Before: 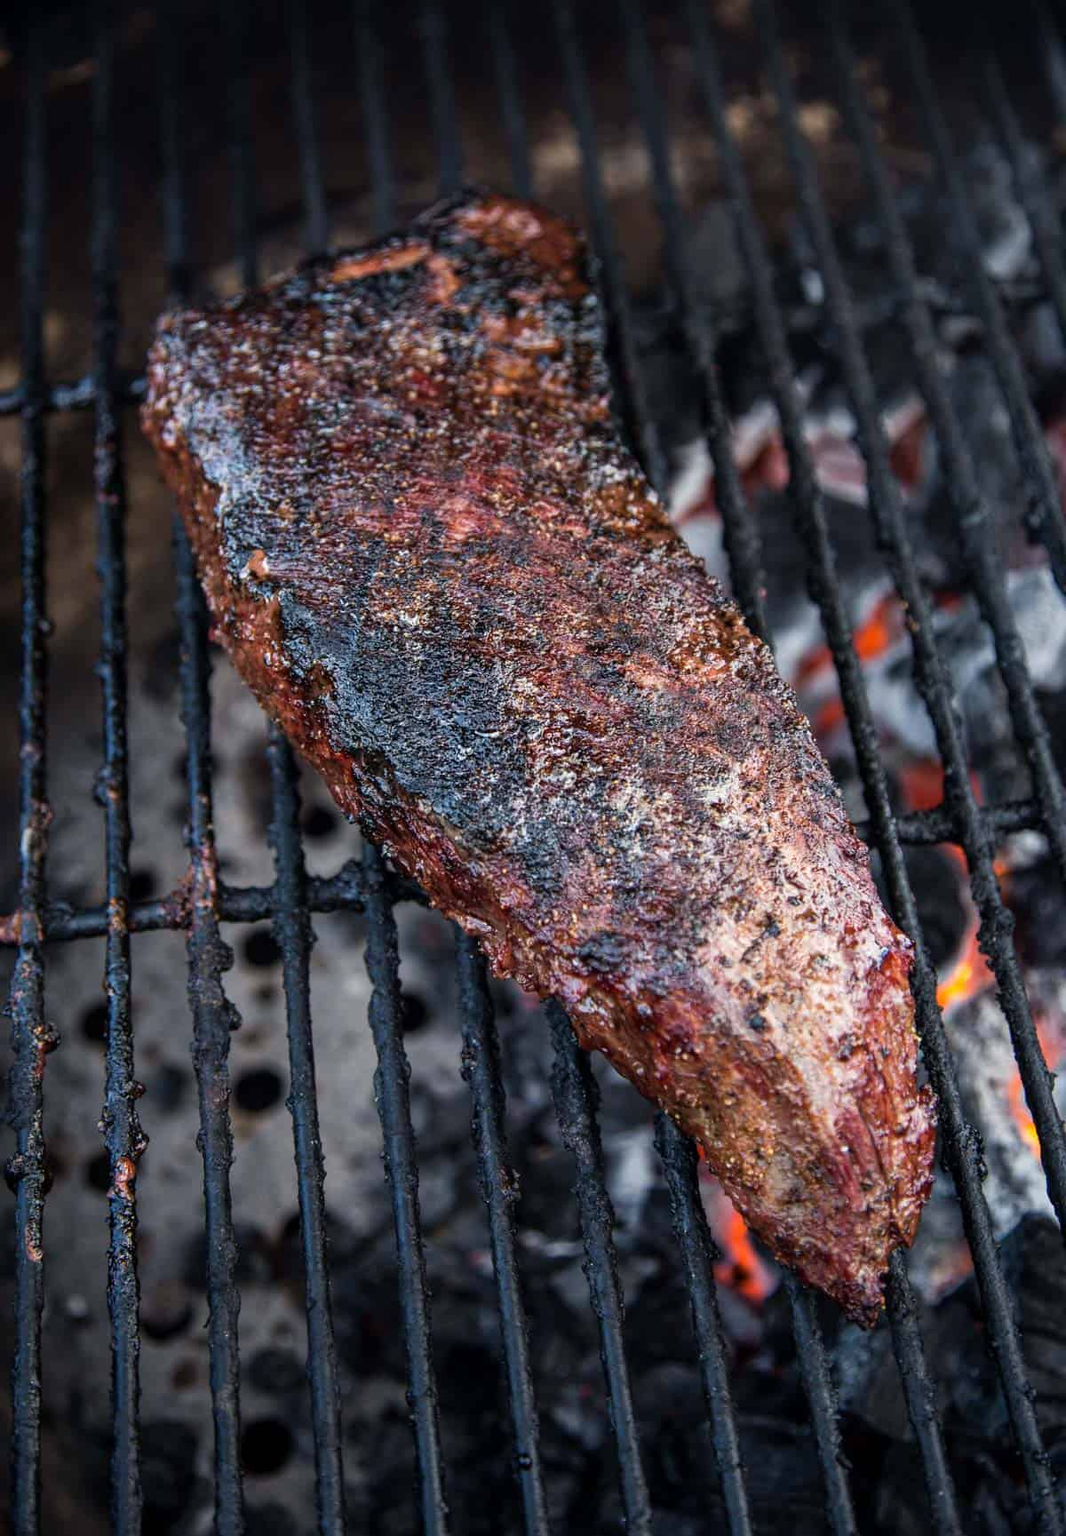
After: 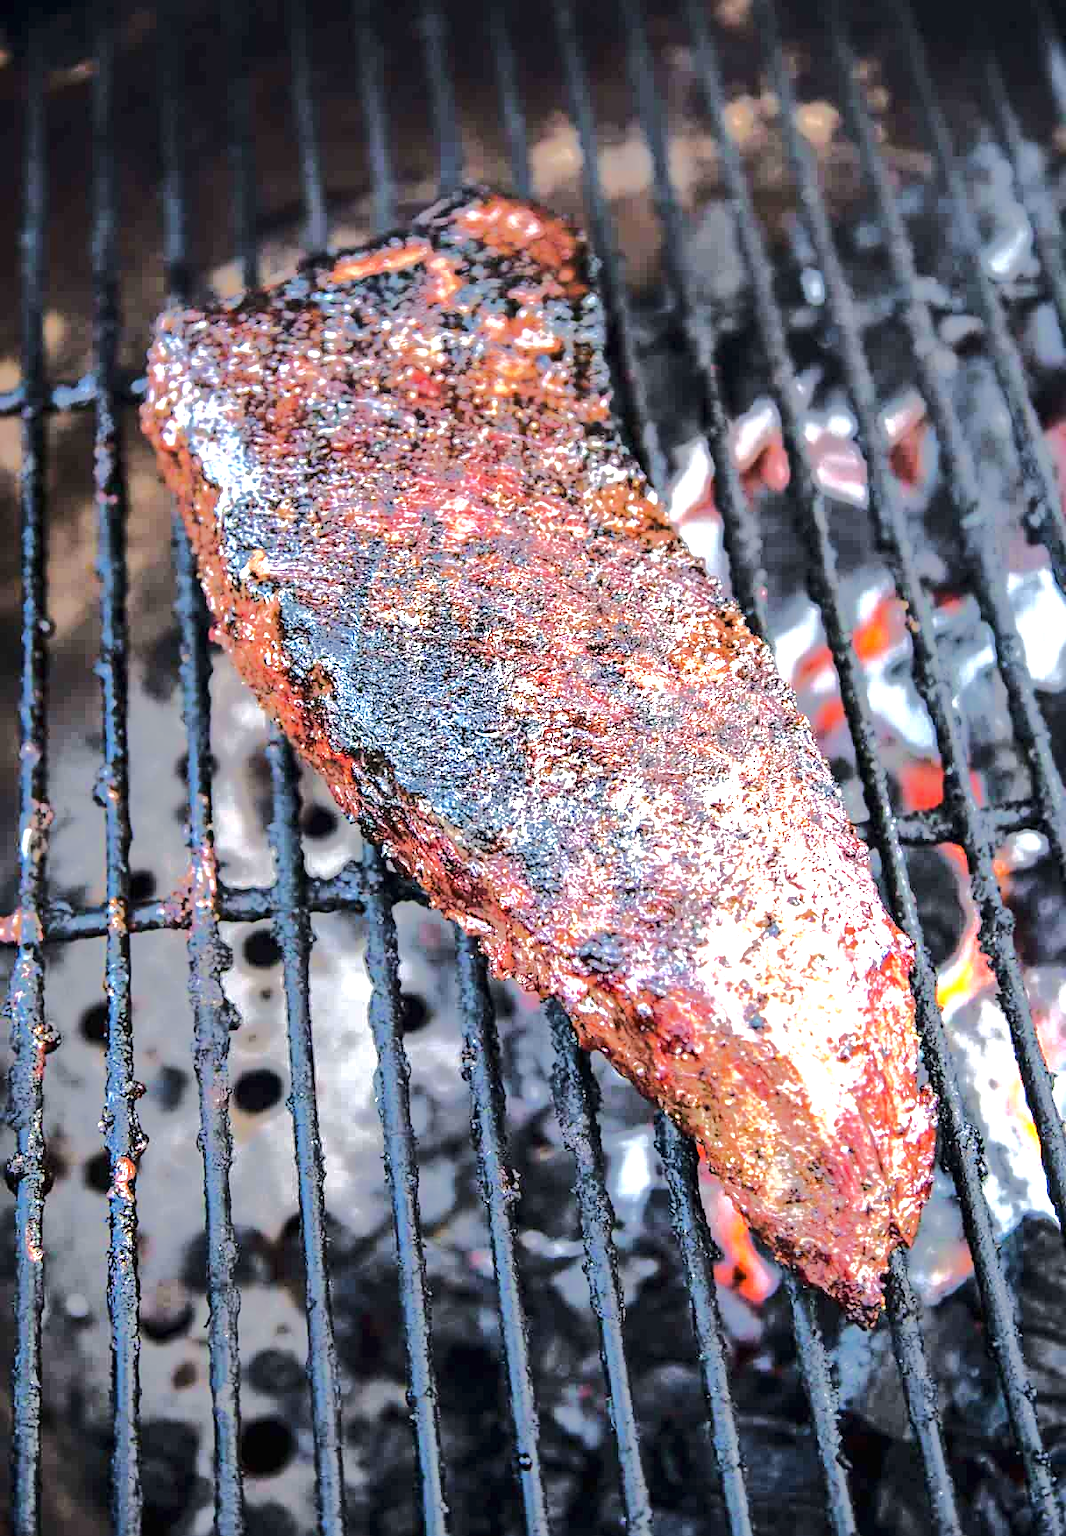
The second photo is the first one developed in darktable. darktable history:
sharpen: amount 0.209
exposure: black level correction 0, exposure 1.675 EV, compensate highlight preservation false
tone equalizer: -8 EV -0.5 EV, -7 EV -0.306 EV, -6 EV -0.116 EV, -5 EV 0.38 EV, -4 EV 0.99 EV, -3 EV 0.78 EV, -2 EV -0.005 EV, -1 EV 0.131 EV, +0 EV -0.027 EV, edges refinement/feathering 500, mask exposure compensation -1.57 EV, preserve details no
